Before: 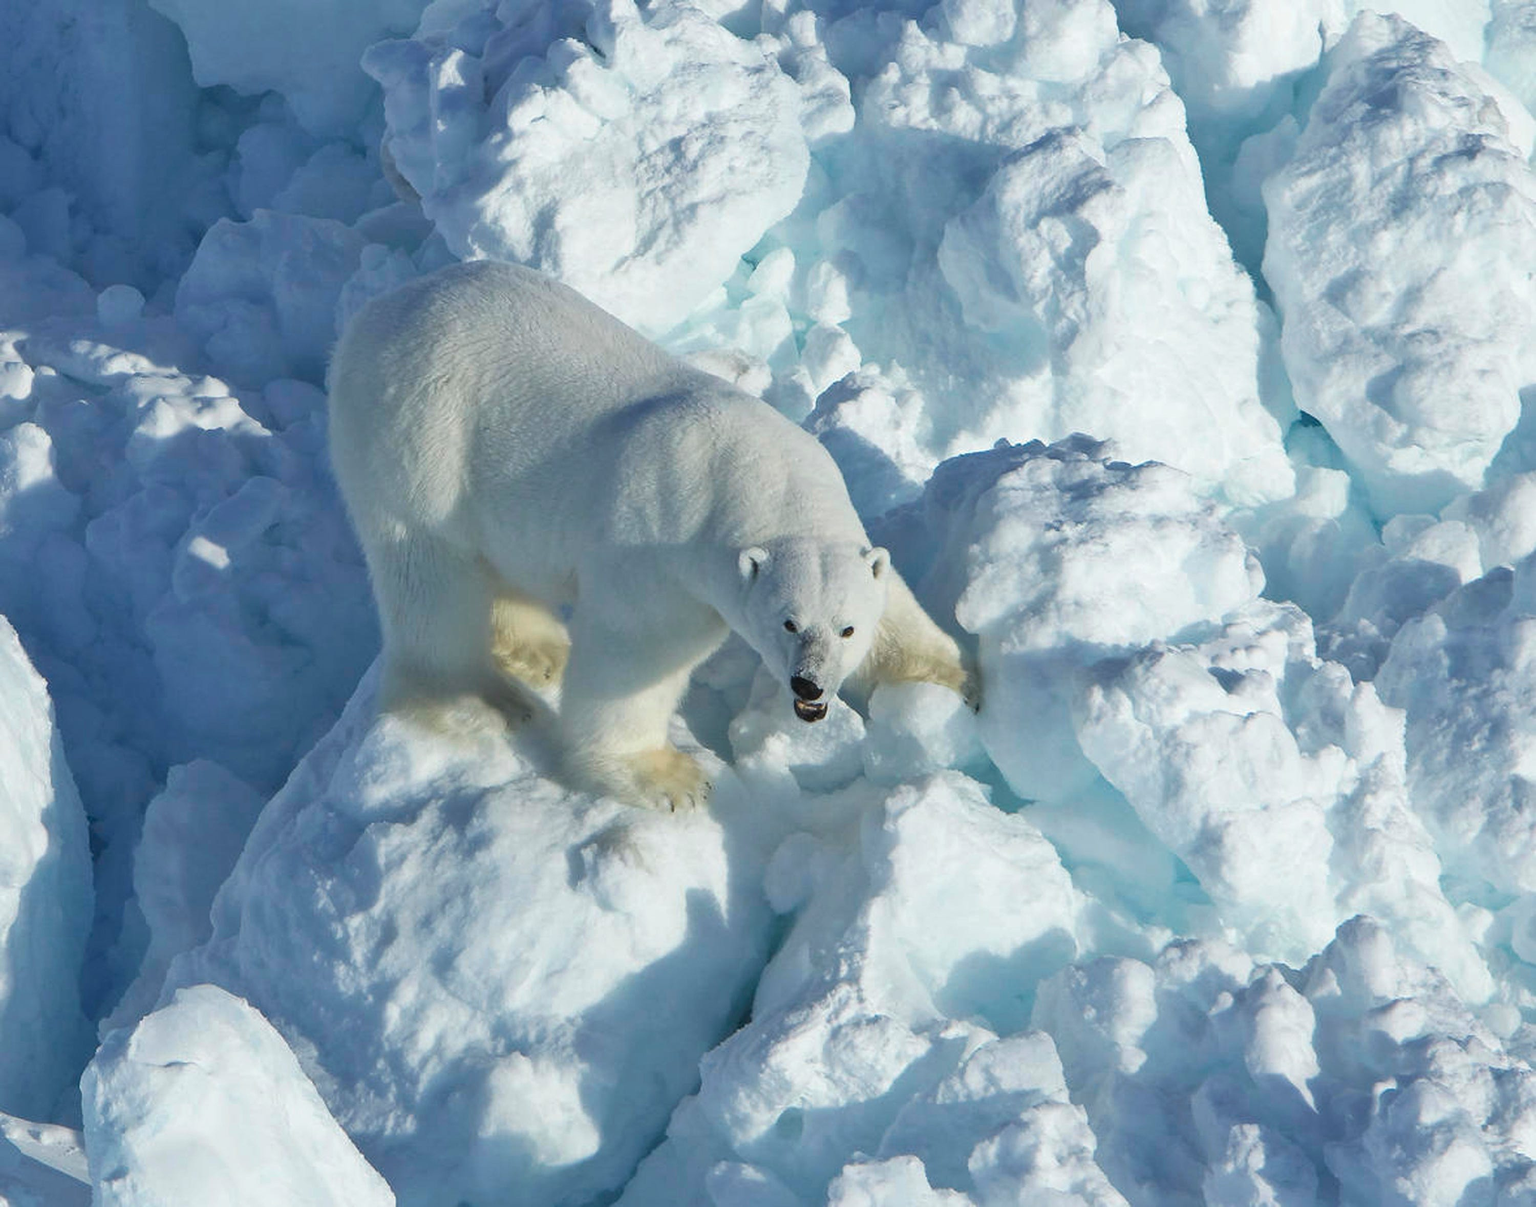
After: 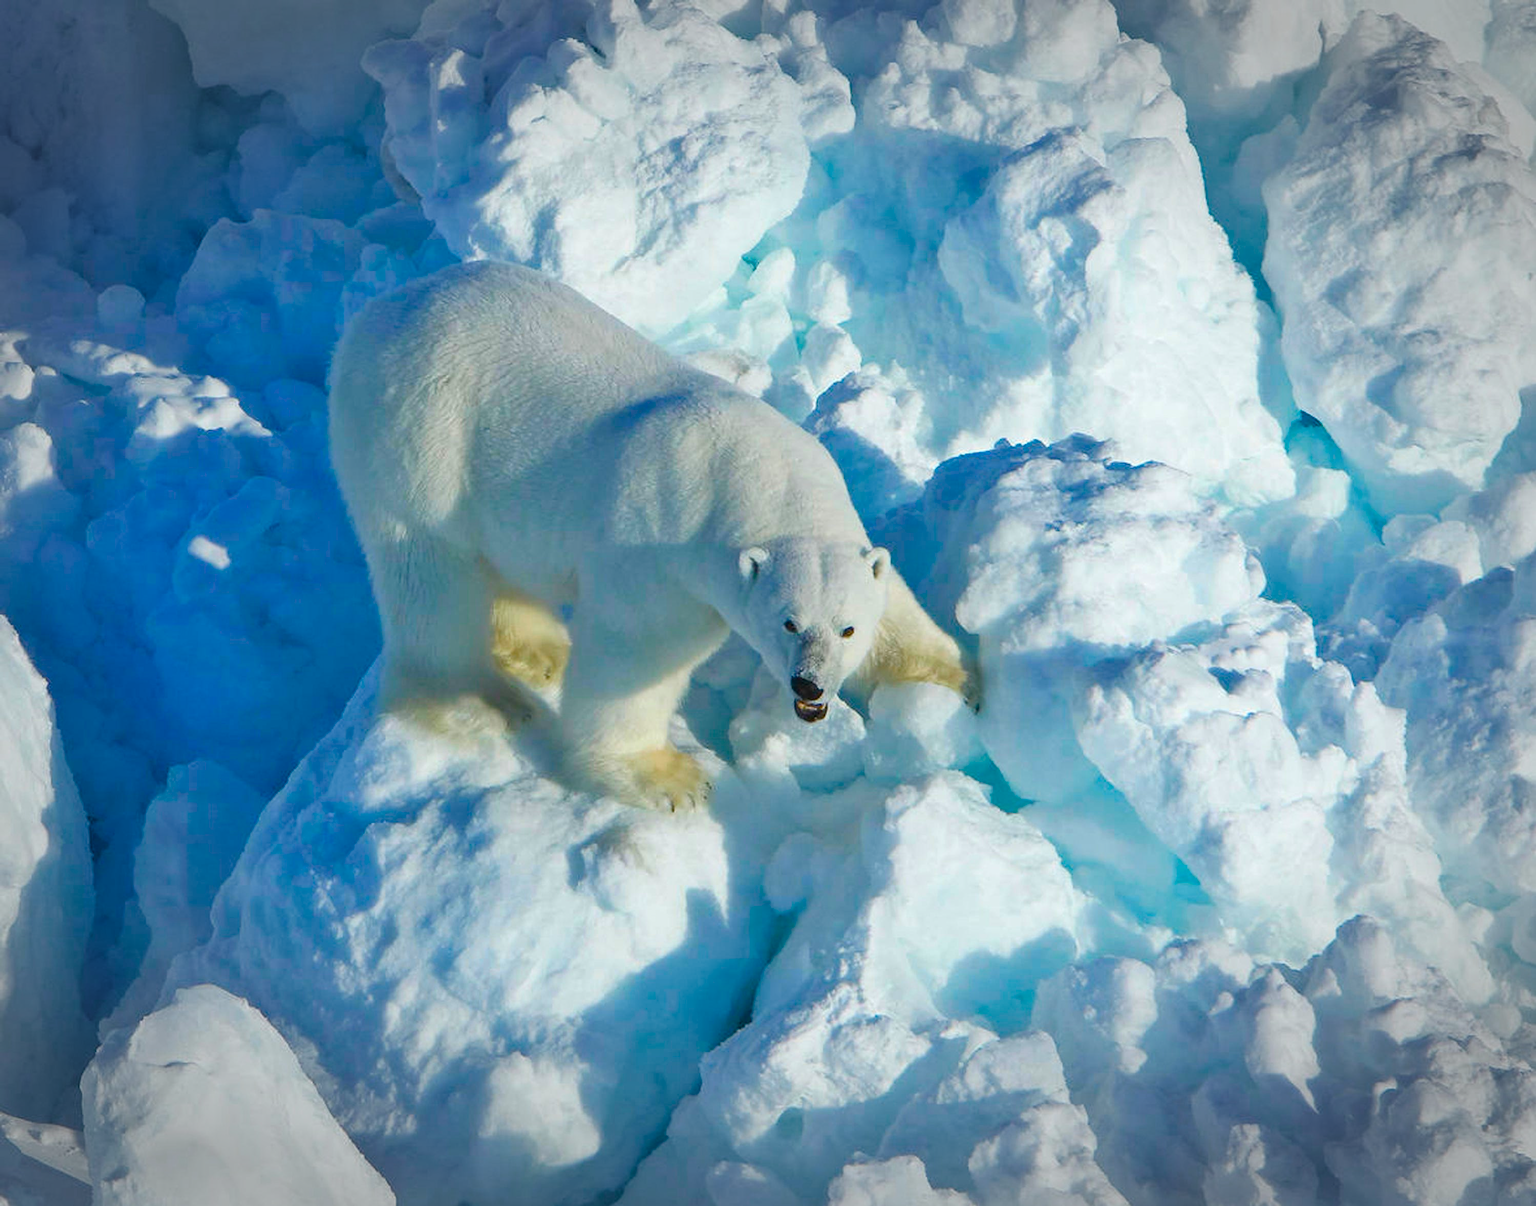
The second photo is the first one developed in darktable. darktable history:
vignetting: fall-off start 78.68%, width/height ratio 1.326, unbound false
color balance rgb: shadows lift › hue 87.75°, linear chroma grading › global chroma 14.566%, perceptual saturation grading › global saturation 20%, perceptual saturation grading › highlights -25.604%, perceptual saturation grading › shadows 49.243%, global vibrance 39.981%
